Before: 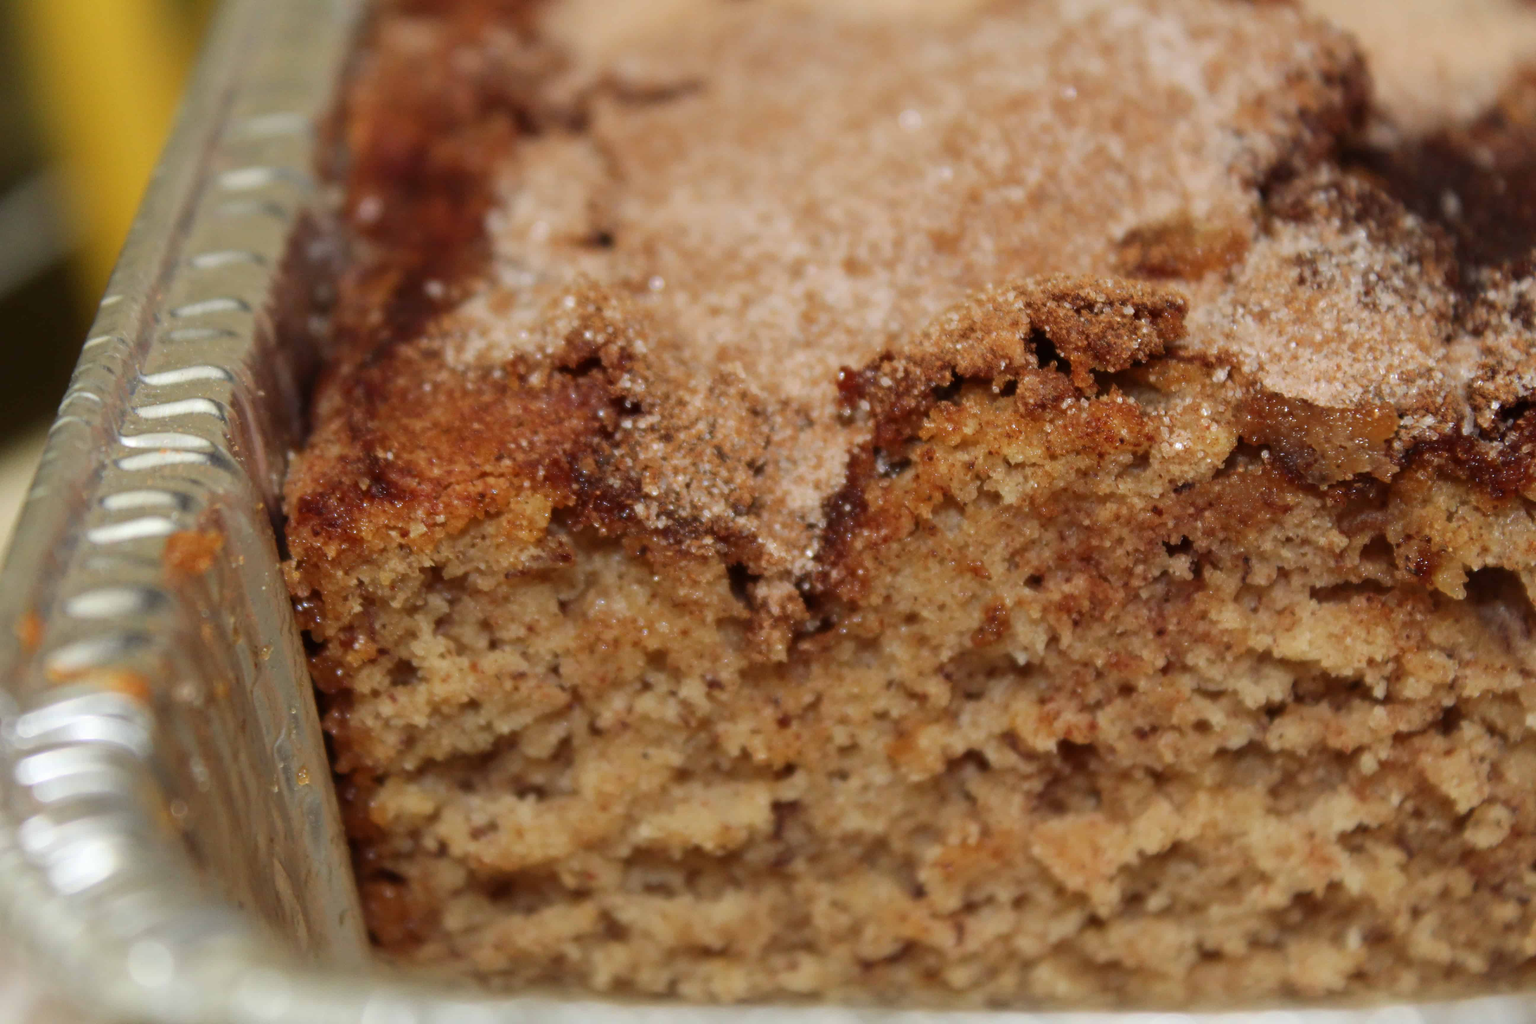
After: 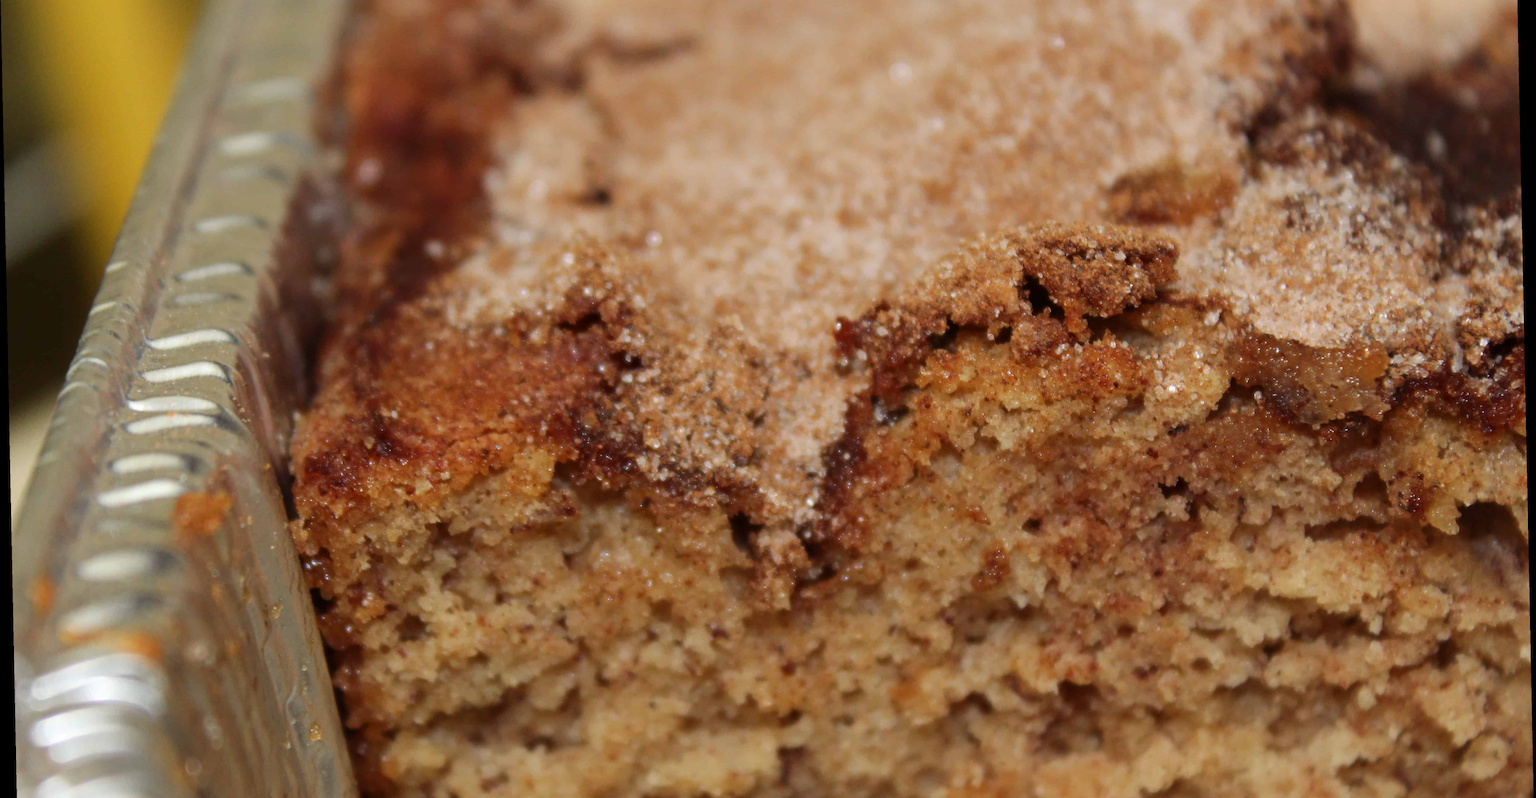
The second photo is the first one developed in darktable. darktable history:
rotate and perspective: rotation -1.17°, automatic cropping off
crop: top 5.667%, bottom 17.637%
